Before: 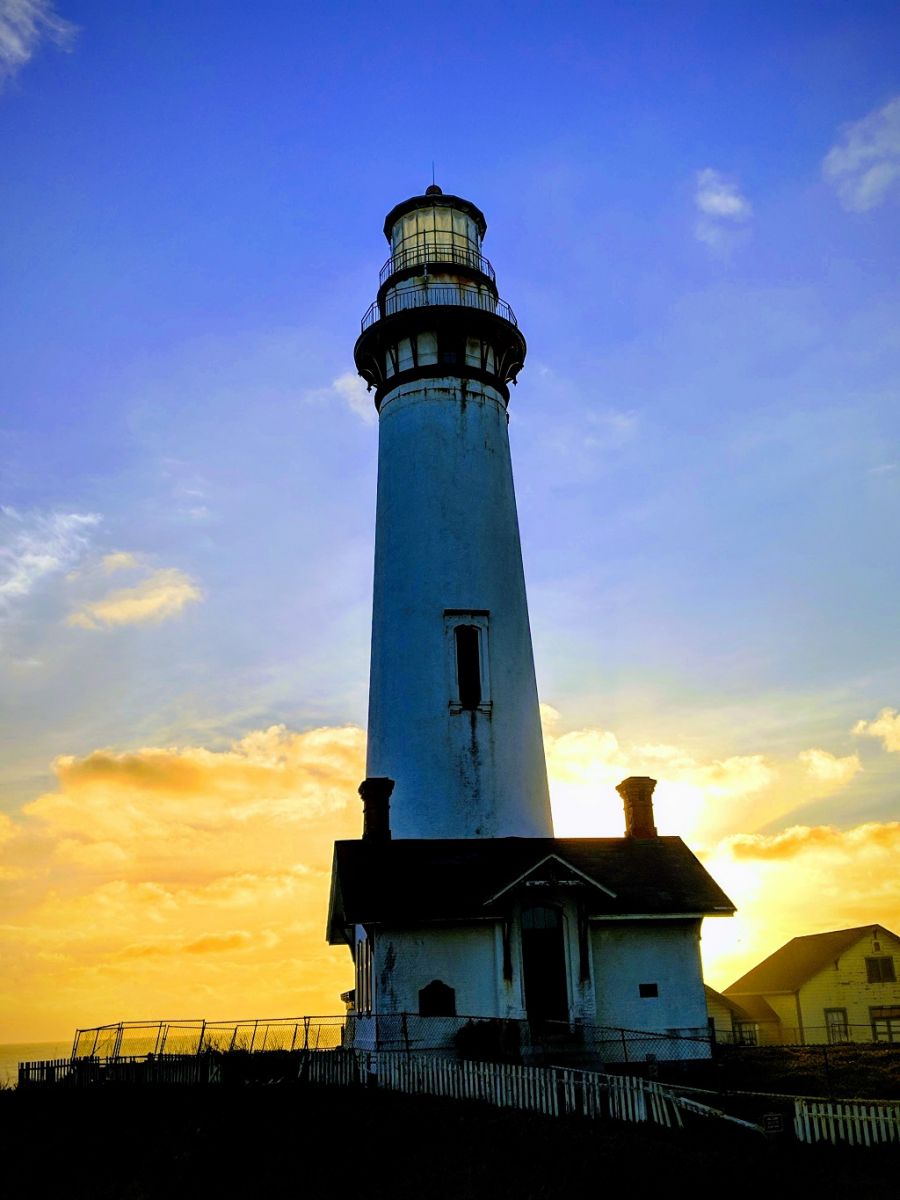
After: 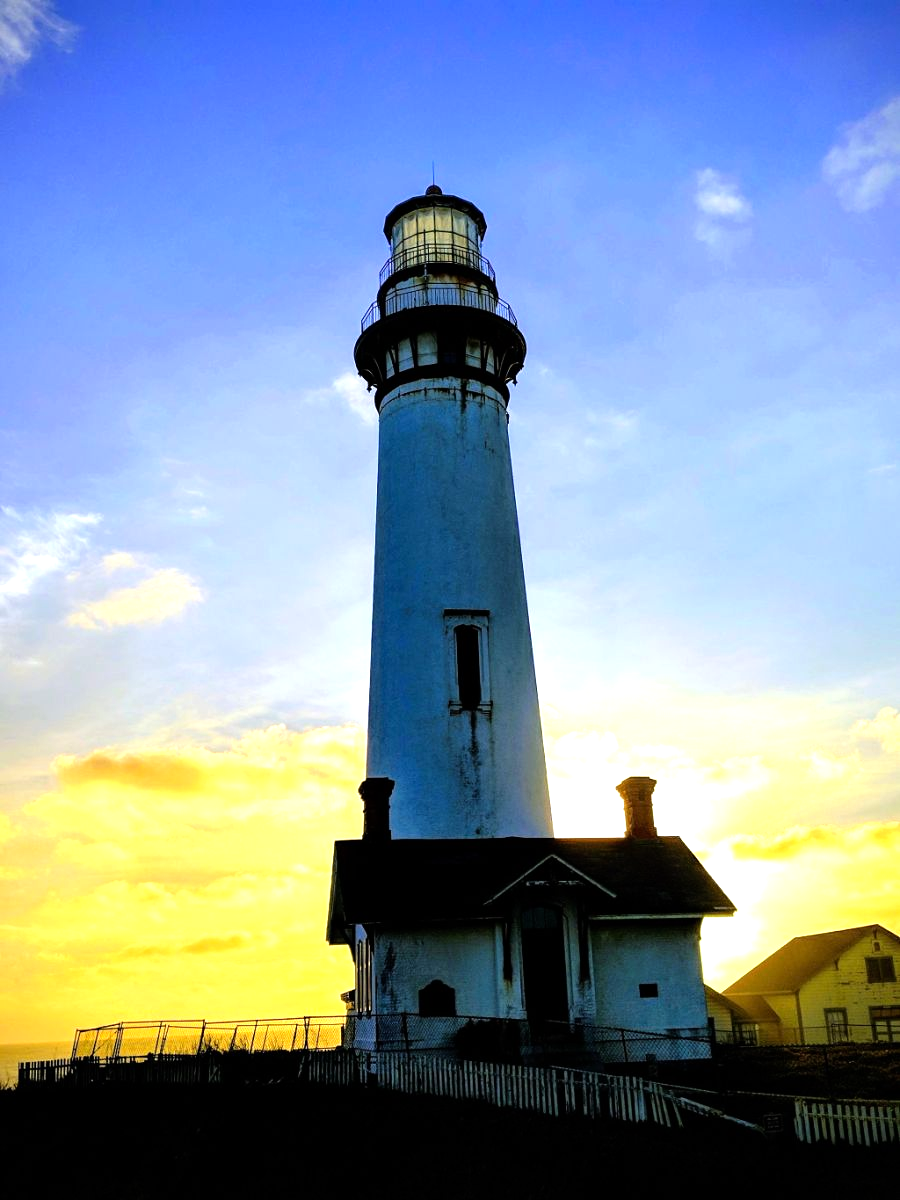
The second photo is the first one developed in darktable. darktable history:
tone equalizer: -8 EV -0.763 EV, -7 EV -0.69 EV, -6 EV -0.624 EV, -5 EV -0.374 EV, -3 EV 0.398 EV, -2 EV 0.6 EV, -1 EV 0.694 EV, +0 EV 0.765 EV
